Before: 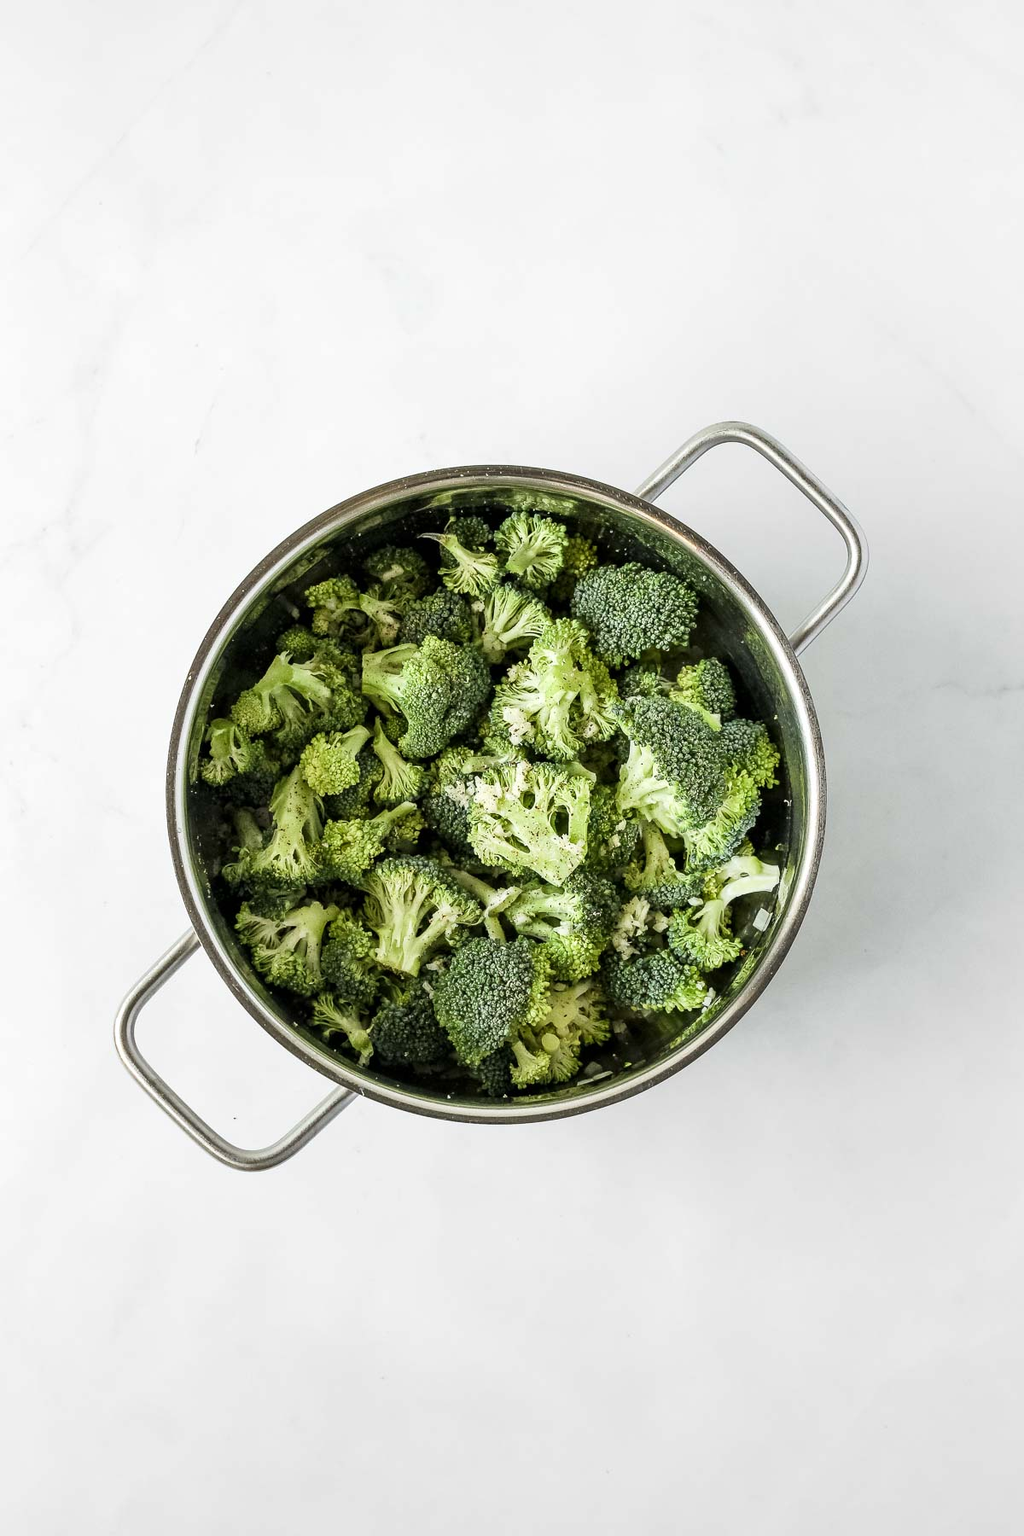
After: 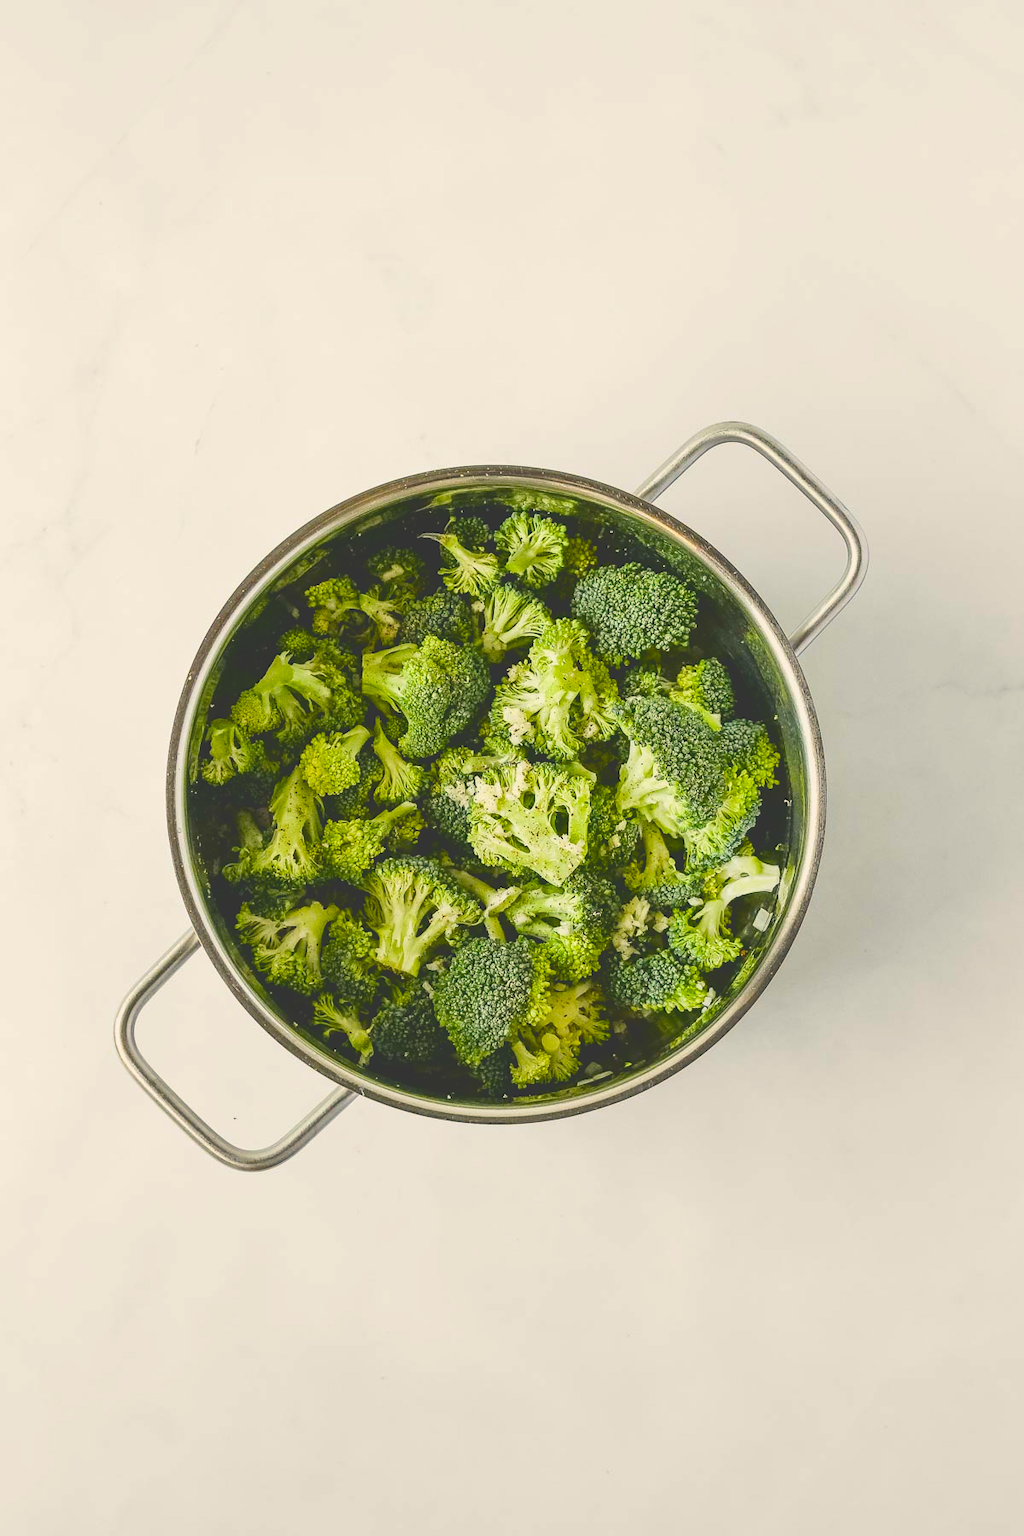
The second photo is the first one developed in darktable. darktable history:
color balance rgb: highlights gain › chroma 2.976%, highlights gain › hue 77.05°, global offset › hue 169.44°, perceptual saturation grading › global saturation 29.877%, perceptual brilliance grading › mid-tones 9.714%, perceptual brilliance grading › shadows 15.132%
tone curve: curves: ch0 [(0, 0.211) (0.15, 0.25) (1, 0.953)], color space Lab, independent channels, preserve colors none
